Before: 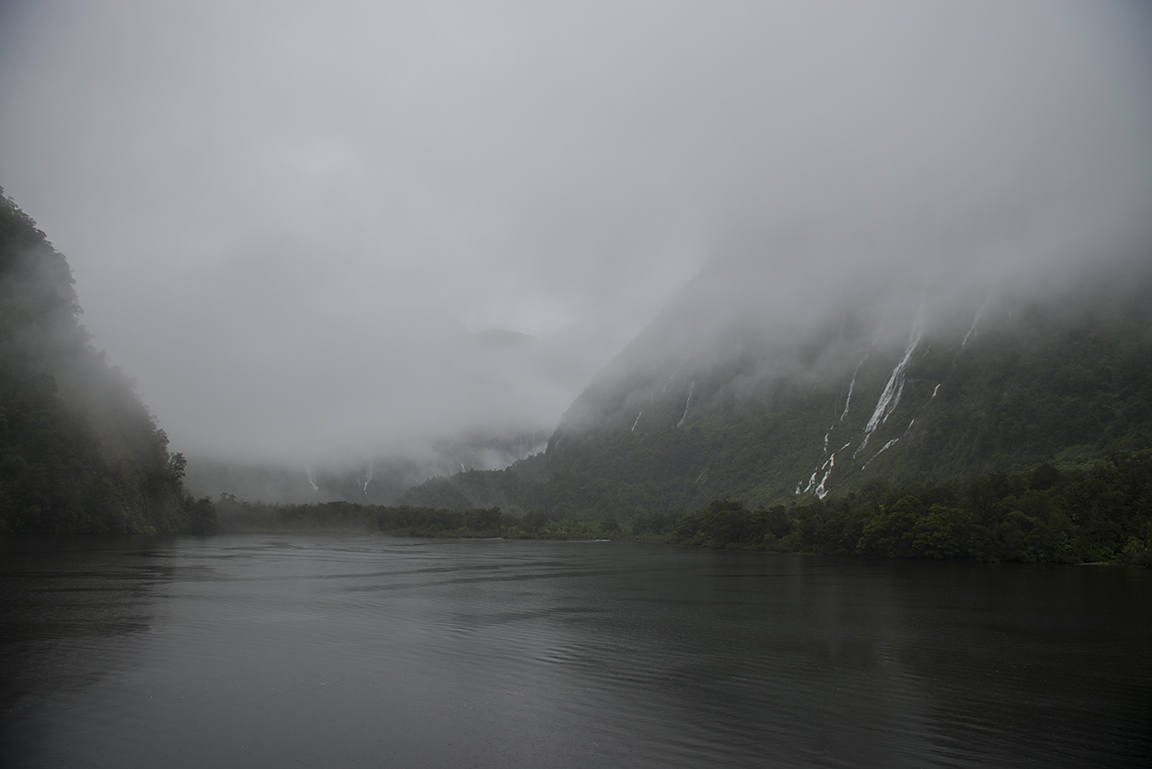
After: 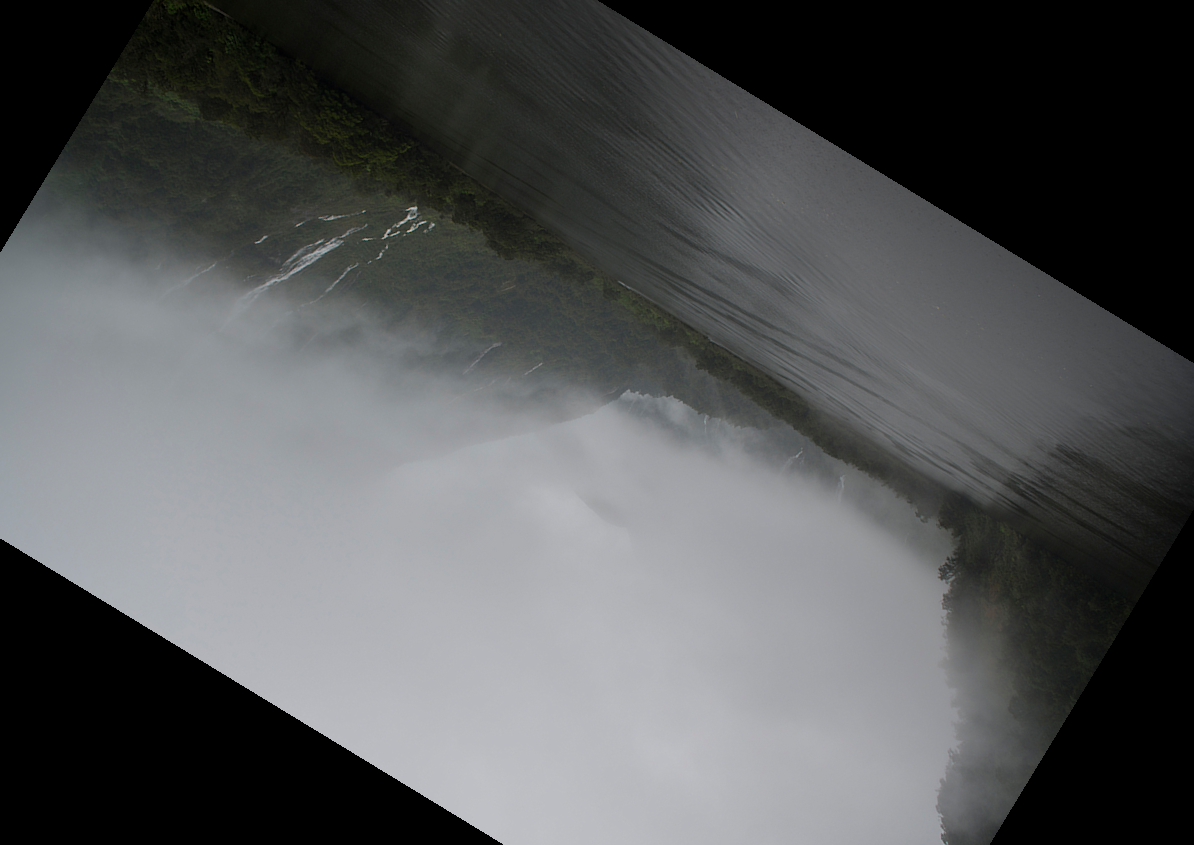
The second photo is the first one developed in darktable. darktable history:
color balance: contrast fulcrum 17.78%
crop and rotate: angle 148.68°, left 9.111%, top 15.603%, right 4.588%, bottom 17.041%
